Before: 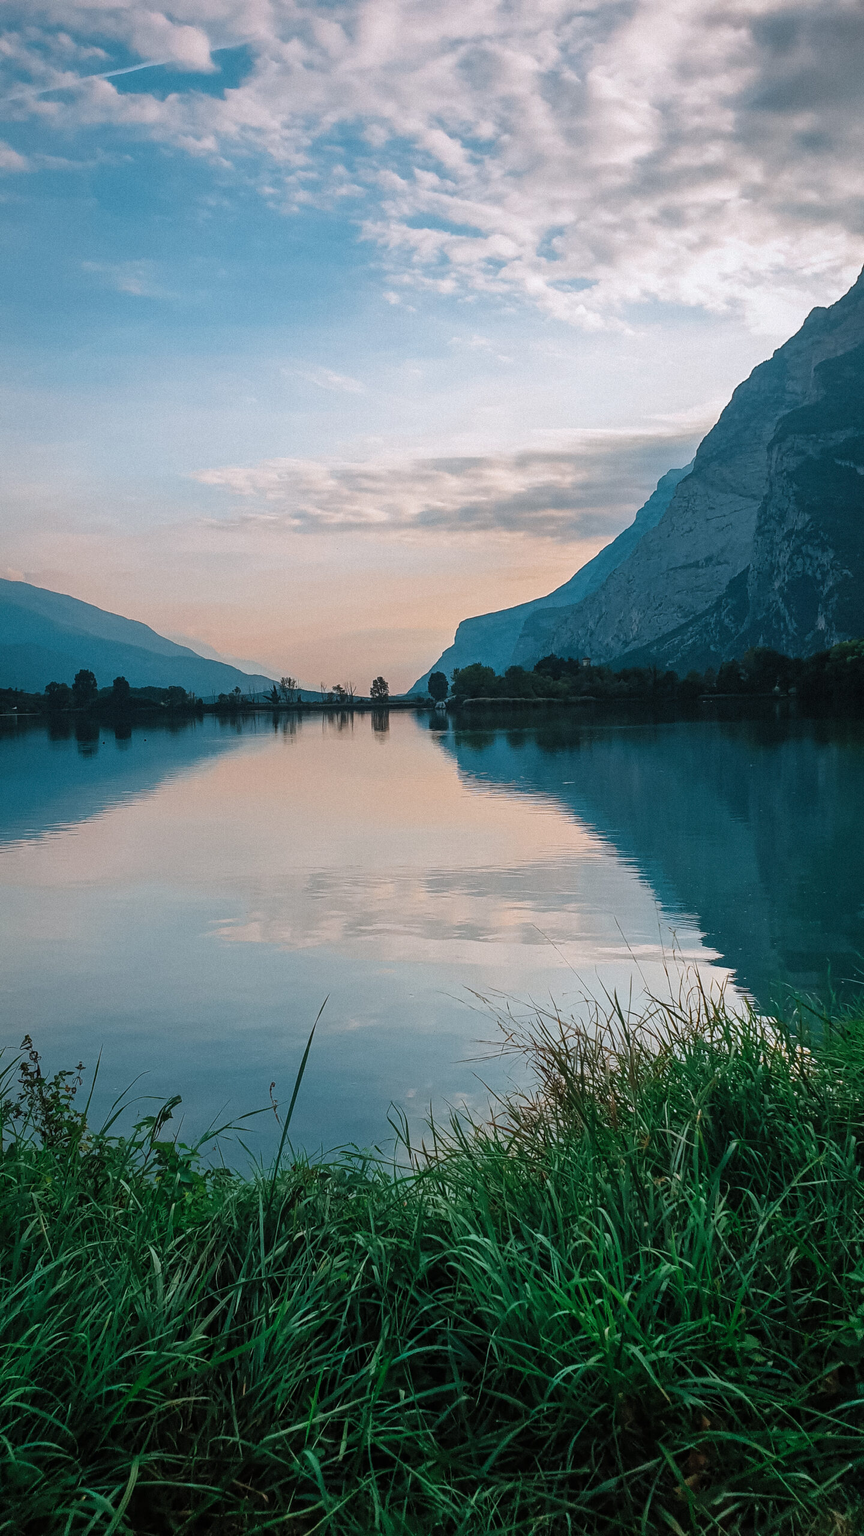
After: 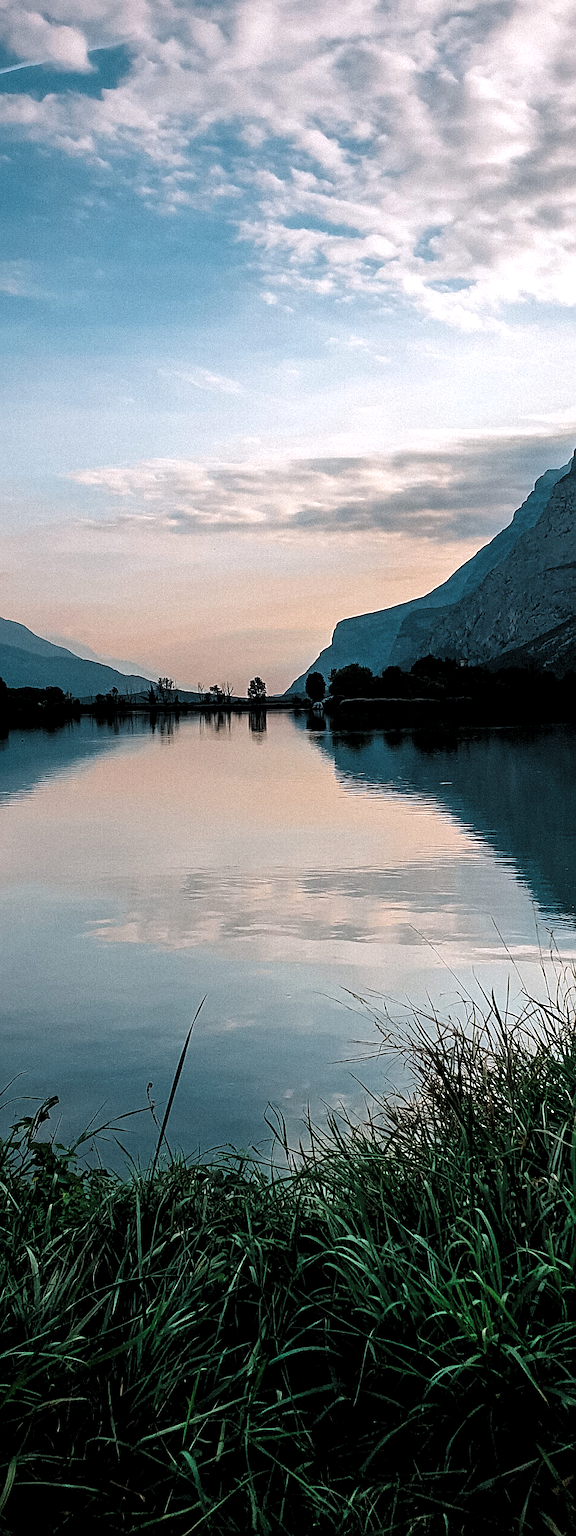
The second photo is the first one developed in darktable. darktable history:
sharpen: on, module defaults
levels: levels [0.182, 0.542, 0.902]
exposure: compensate highlight preservation false
crop and rotate: left 14.303%, right 19.001%
